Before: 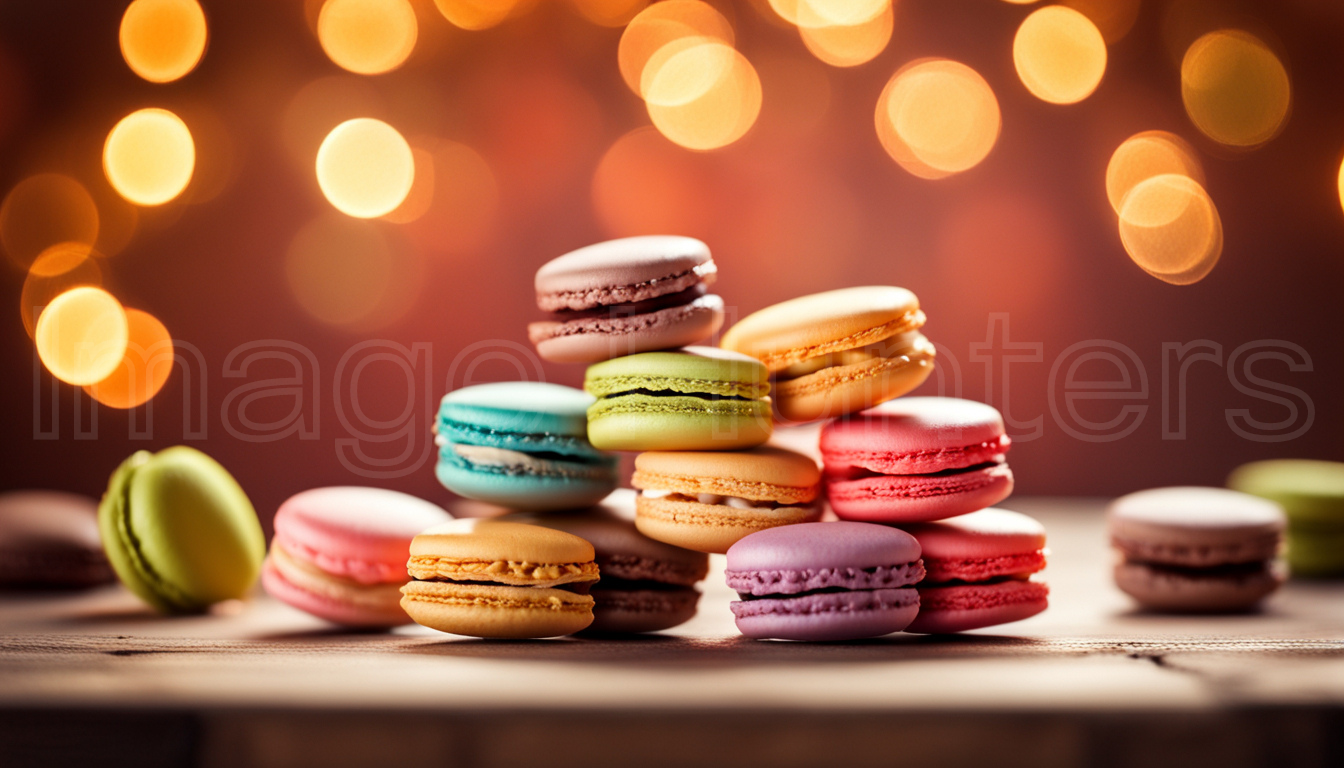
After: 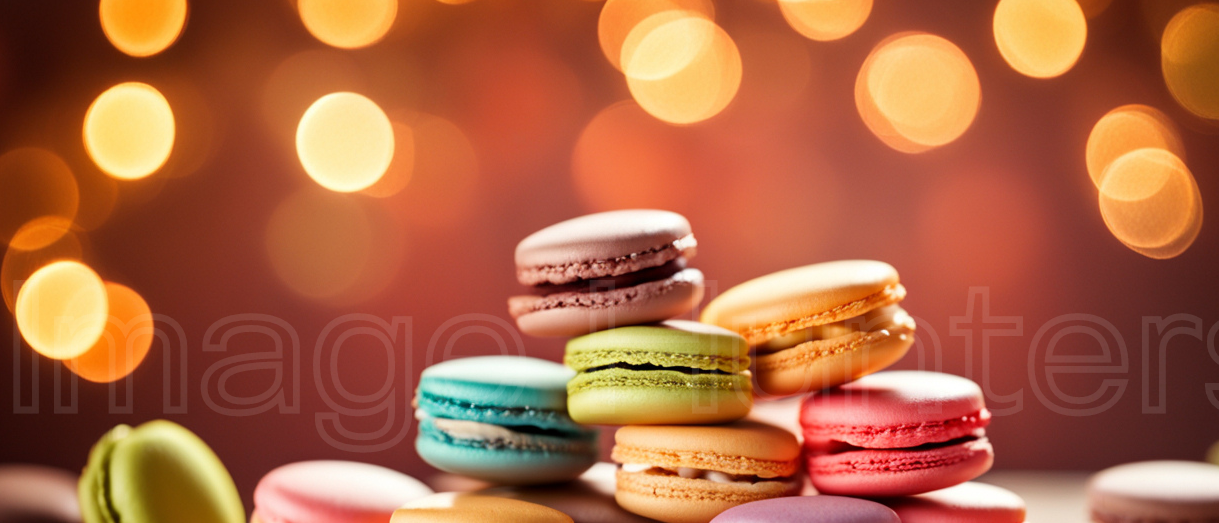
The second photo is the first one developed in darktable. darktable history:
crop: left 1.554%, top 3.438%, right 7.735%, bottom 28.432%
